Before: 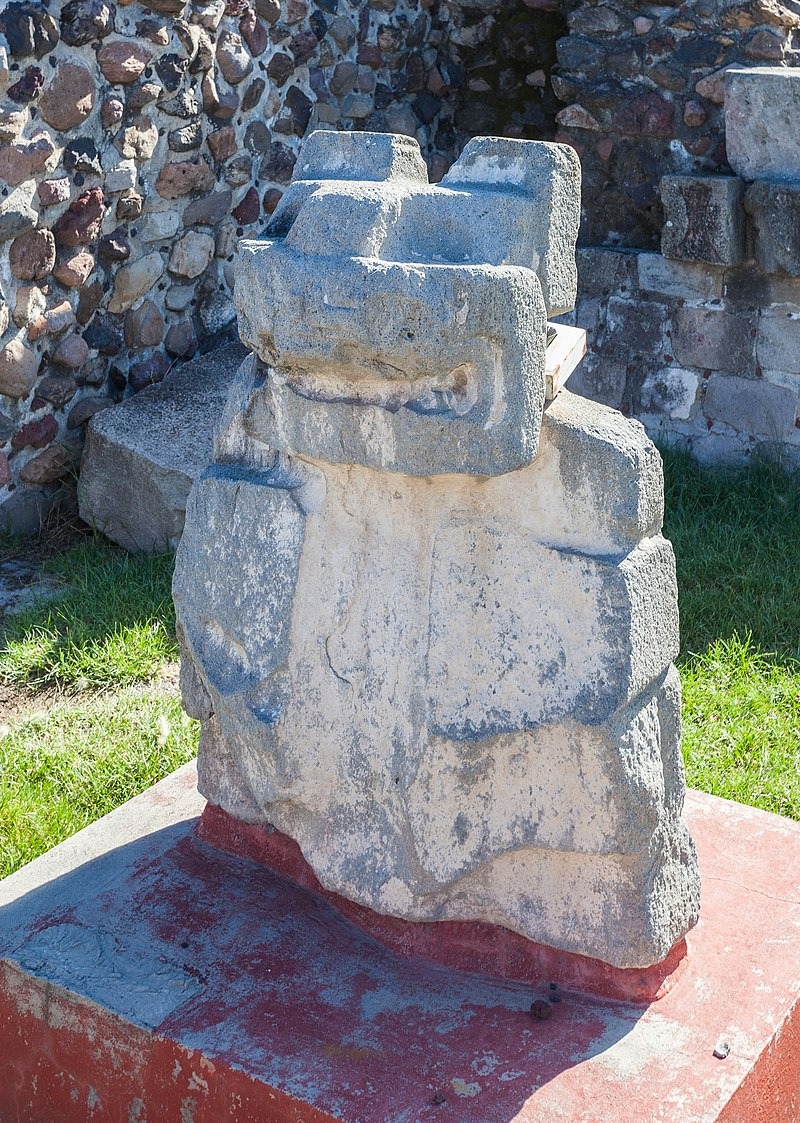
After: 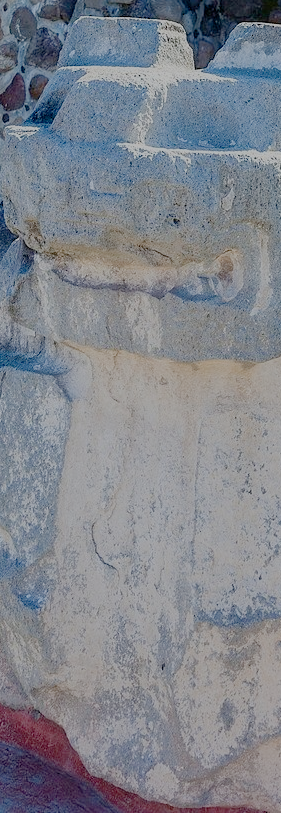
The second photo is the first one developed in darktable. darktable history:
filmic rgb: black relative exposure -7 EV, white relative exposure 6 EV, threshold 3 EV, target black luminance 0%, hardness 2.73, latitude 61.22%, contrast 0.691, highlights saturation mix 10%, shadows ↔ highlights balance -0.073%, preserve chrominance no, color science v4 (2020), iterations of high-quality reconstruction 10, contrast in shadows soft, contrast in highlights soft, enable highlight reconstruction true
crop and rotate: left 29.476%, top 10.214%, right 35.32%, bottom 17.333%
